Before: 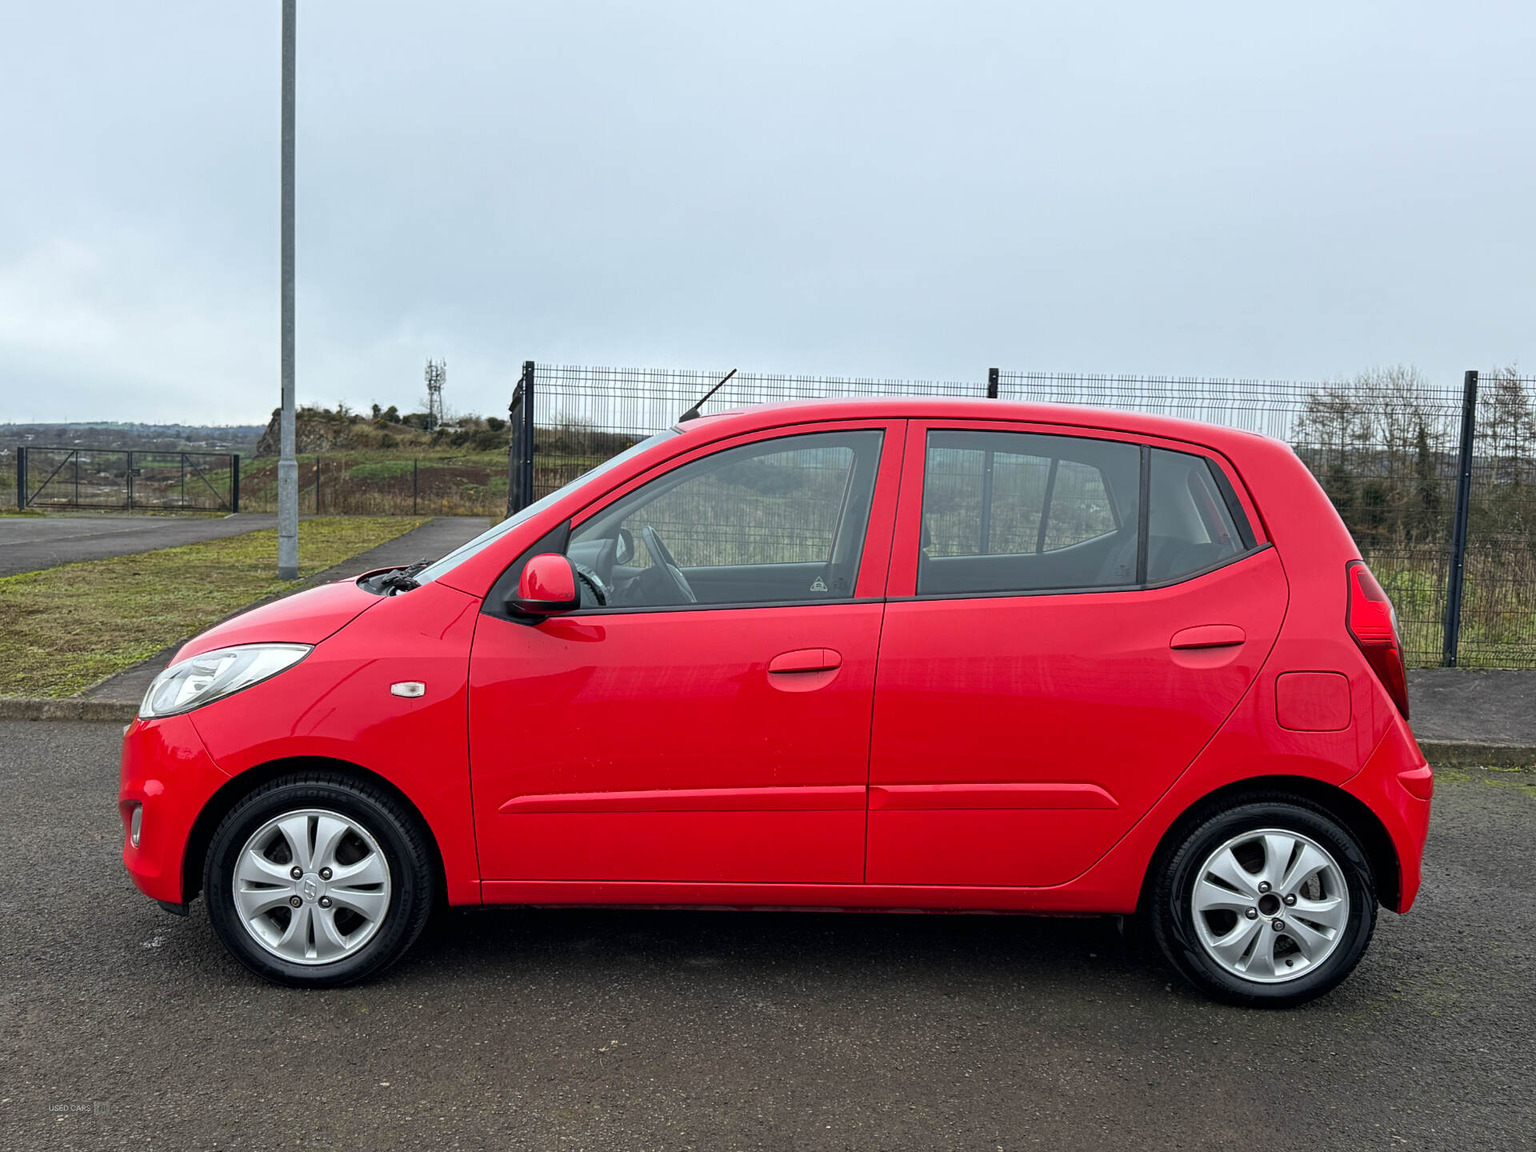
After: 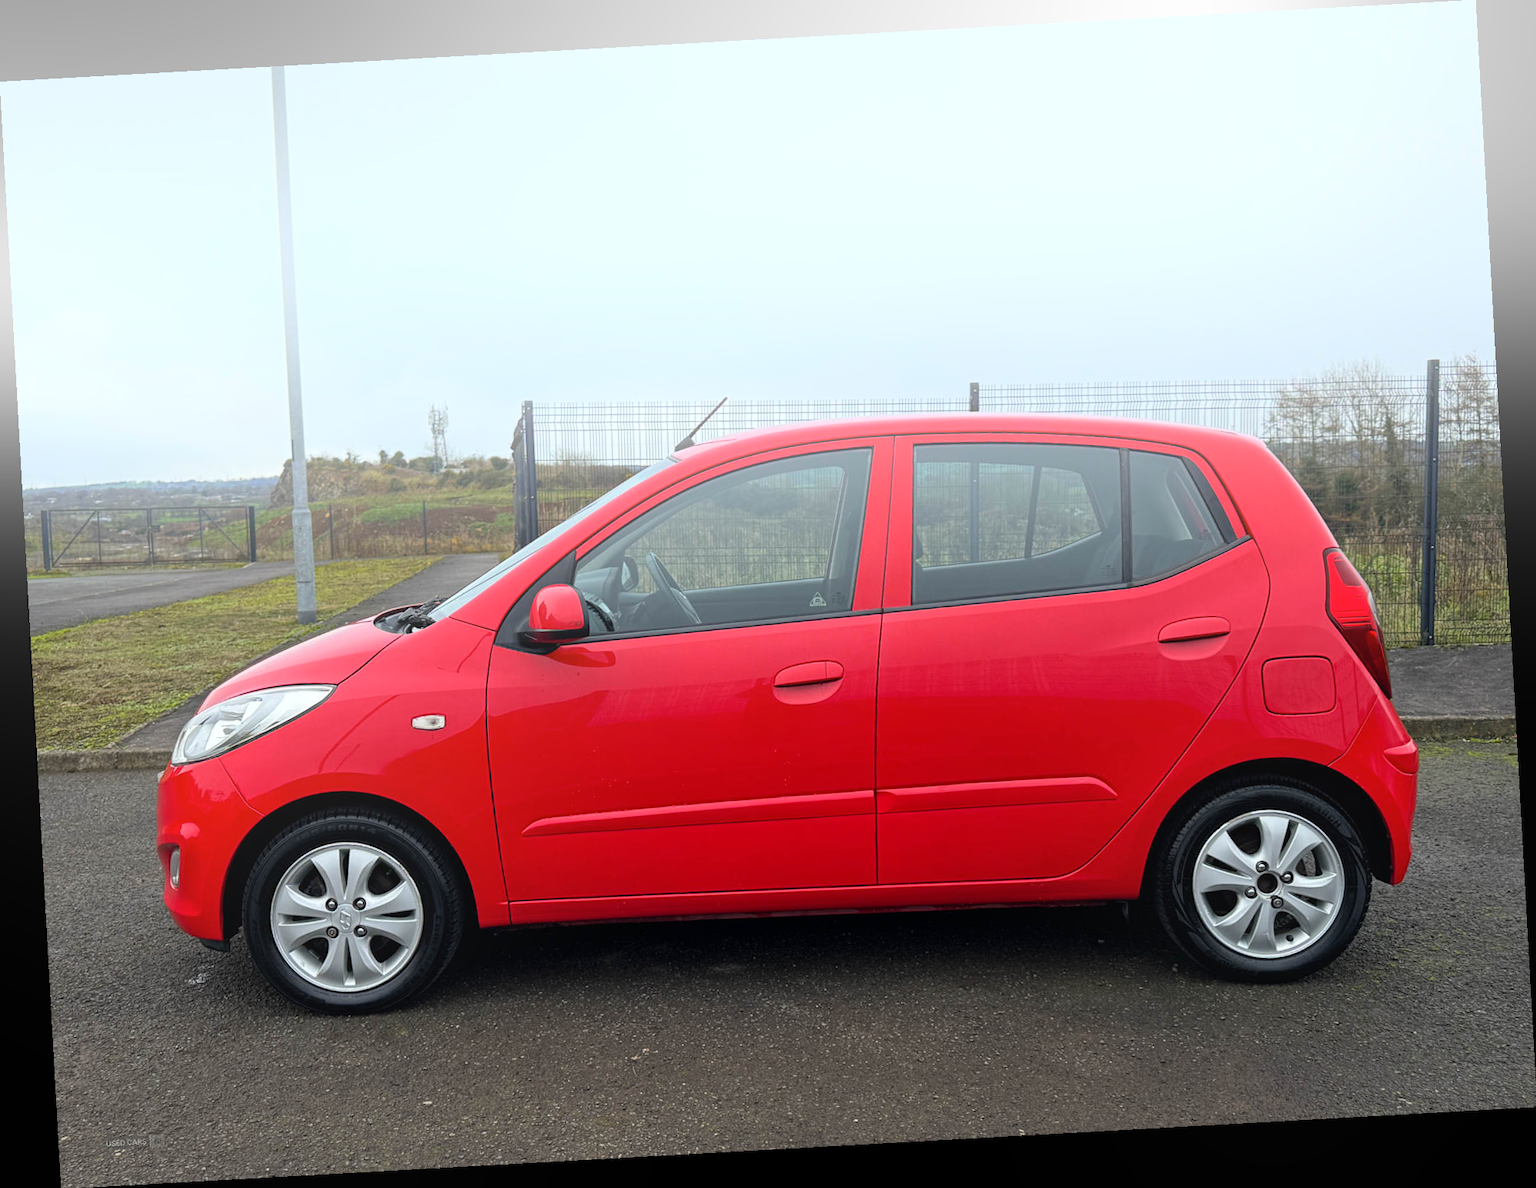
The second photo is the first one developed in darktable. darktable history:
bloom: size 40%
rotate and perspective: rotation -3.18°, automatic cropping off
